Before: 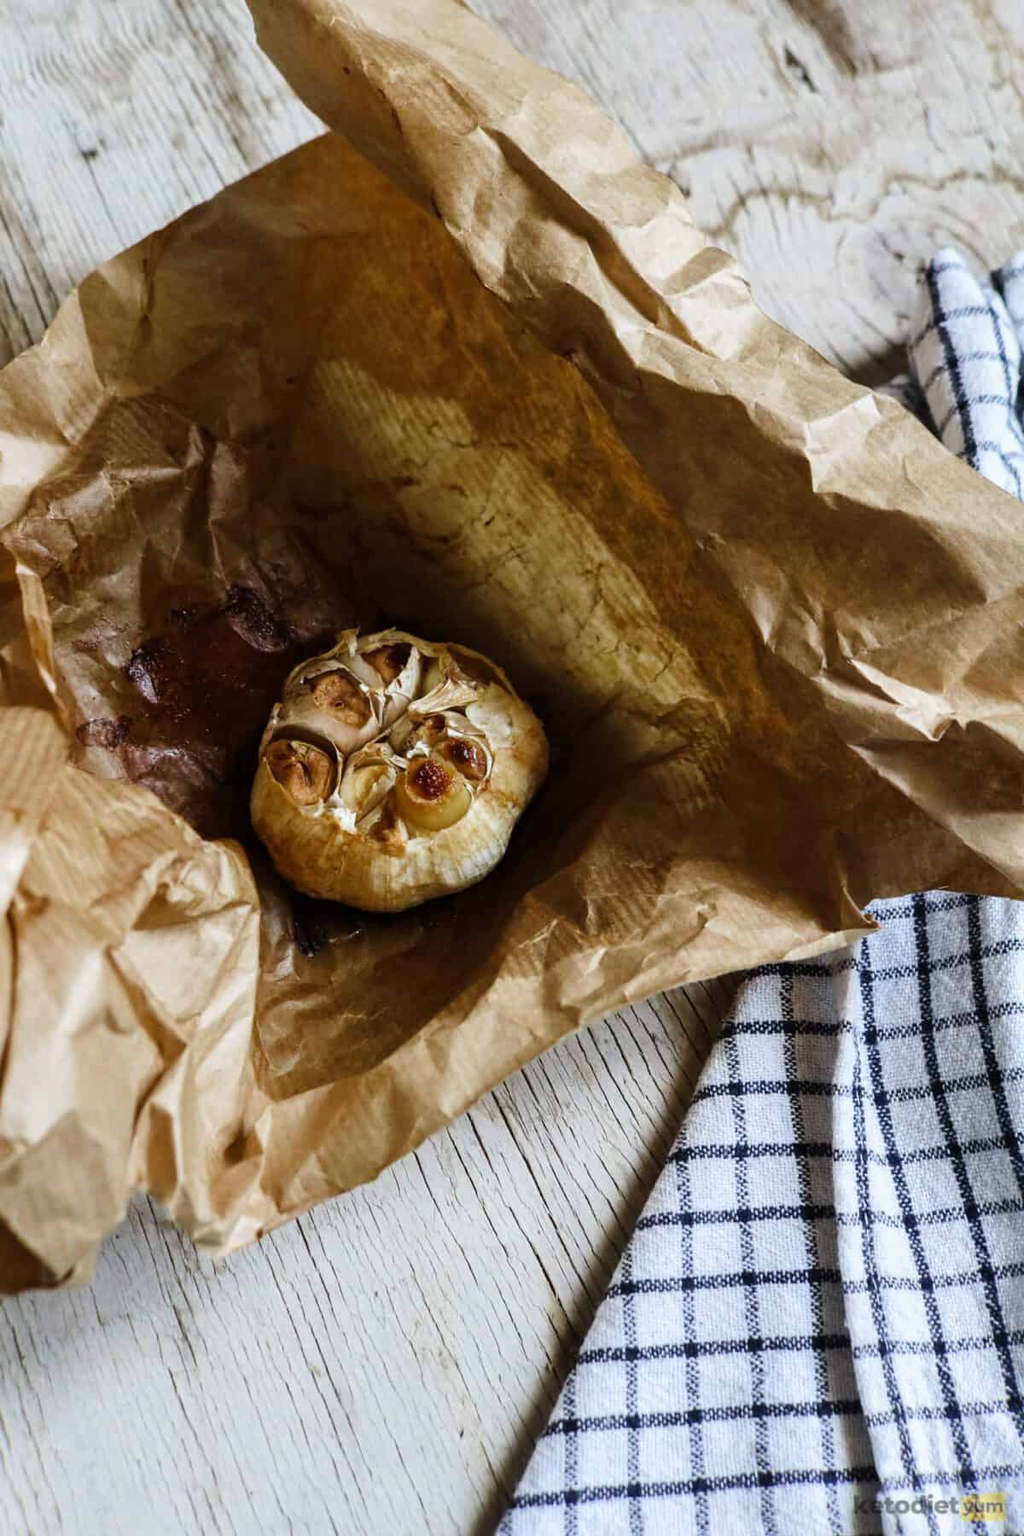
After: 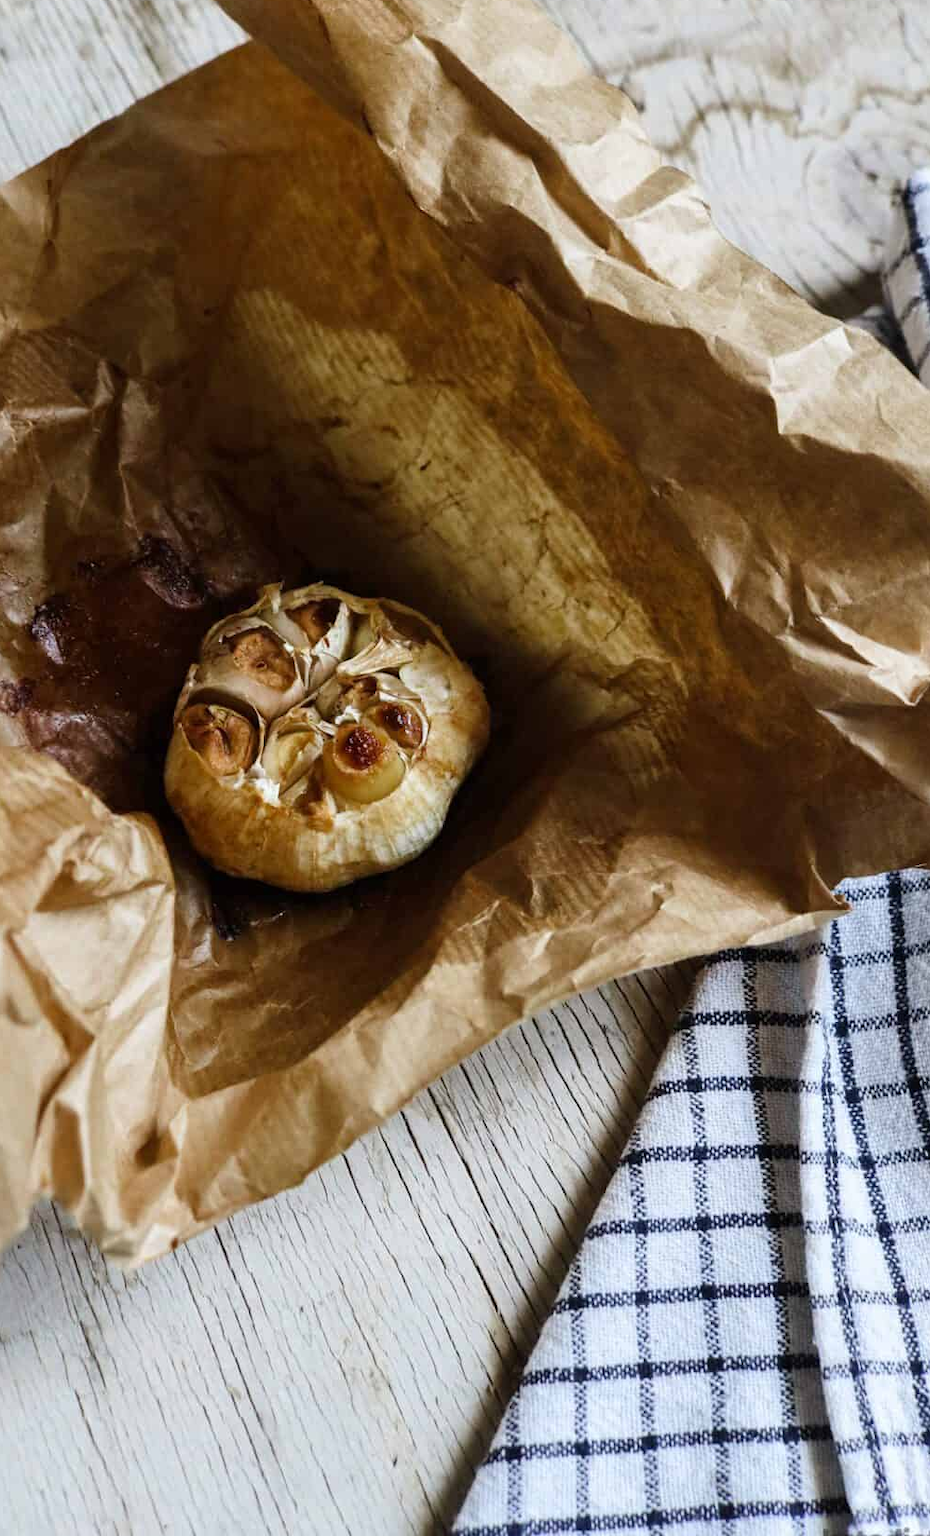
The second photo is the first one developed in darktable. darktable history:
crop: left 9.8%, top 6.207%, right 6.948%, bottom 2.147%
